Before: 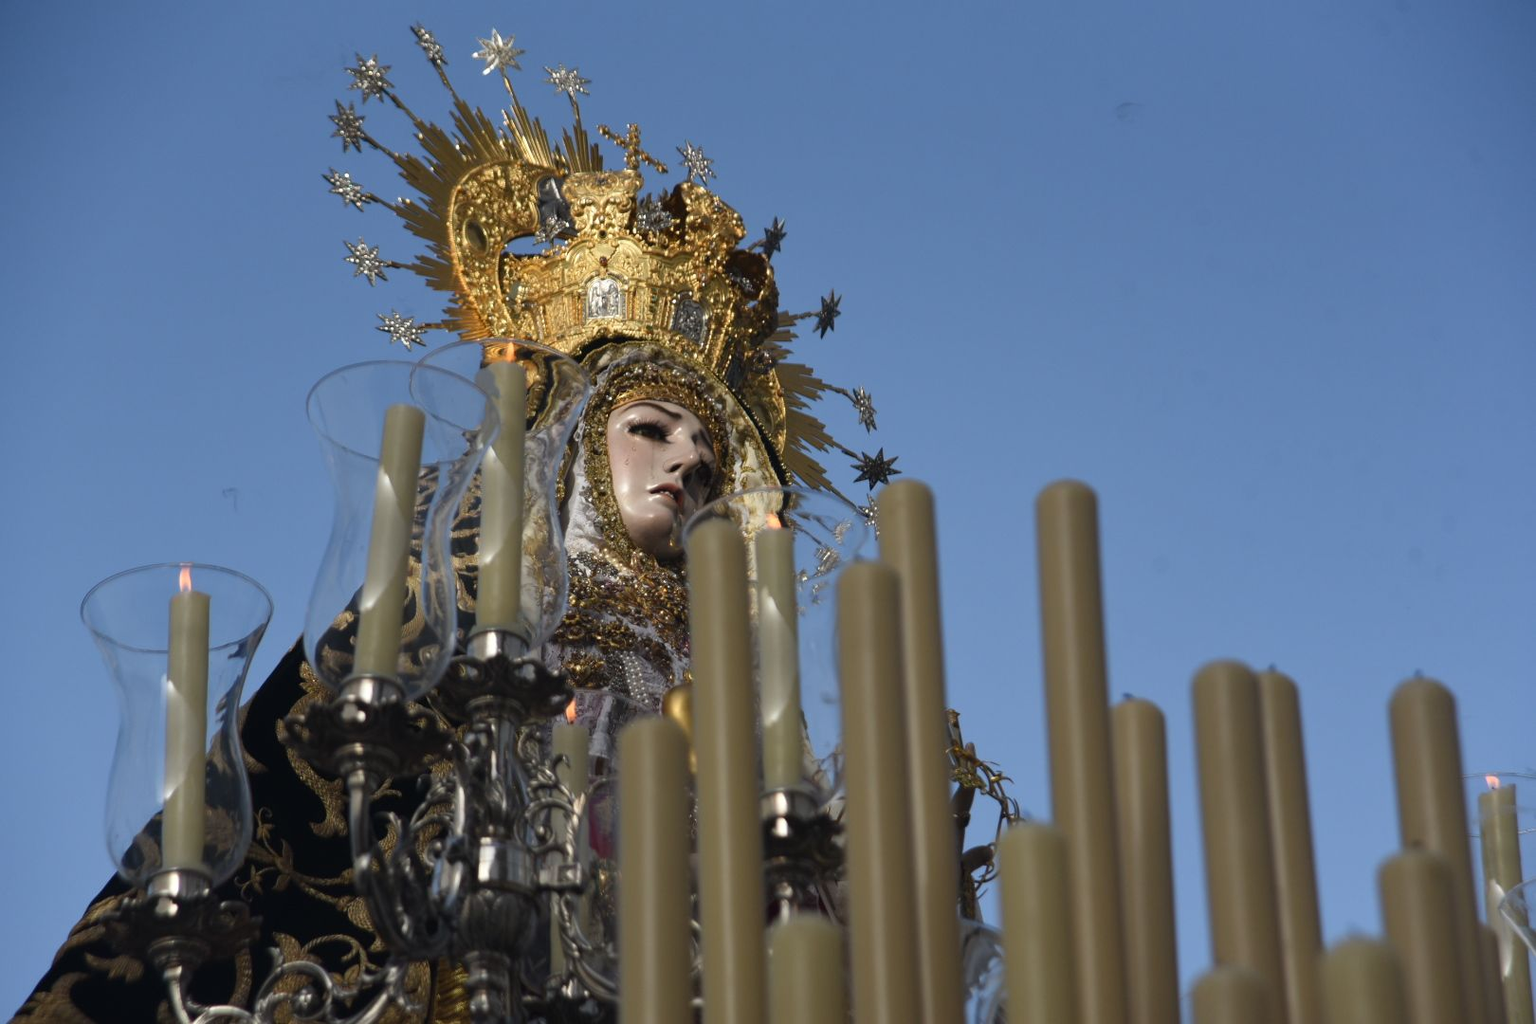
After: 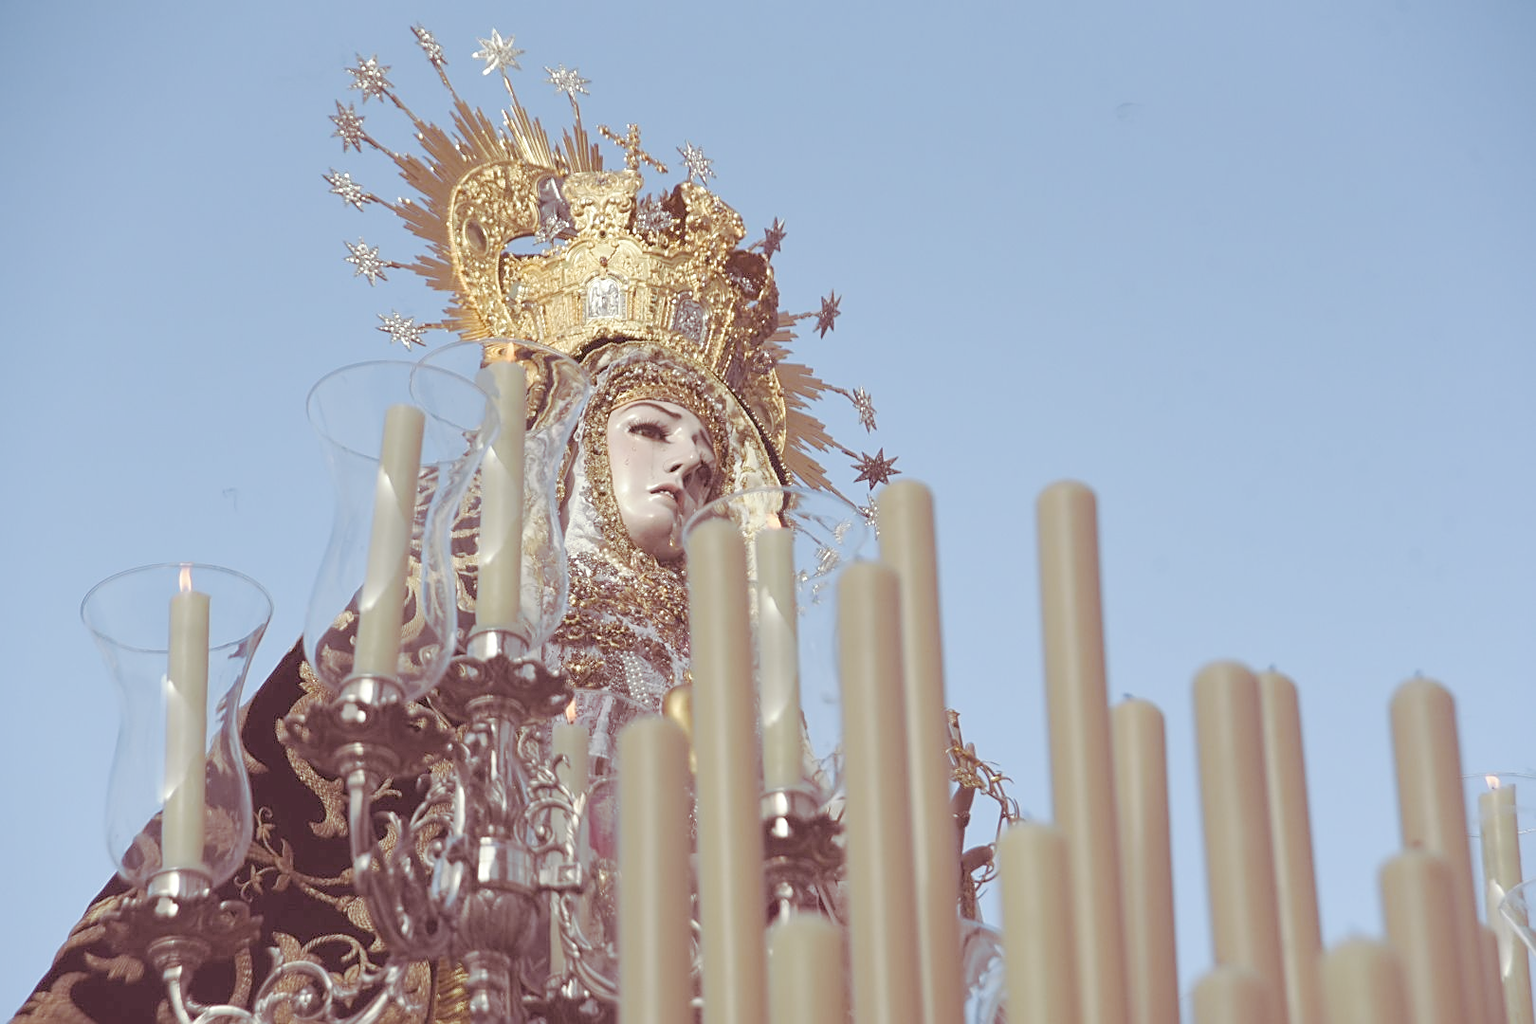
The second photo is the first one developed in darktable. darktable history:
sharpen: on, module defaults
split-toning: shadows › hue 360°
